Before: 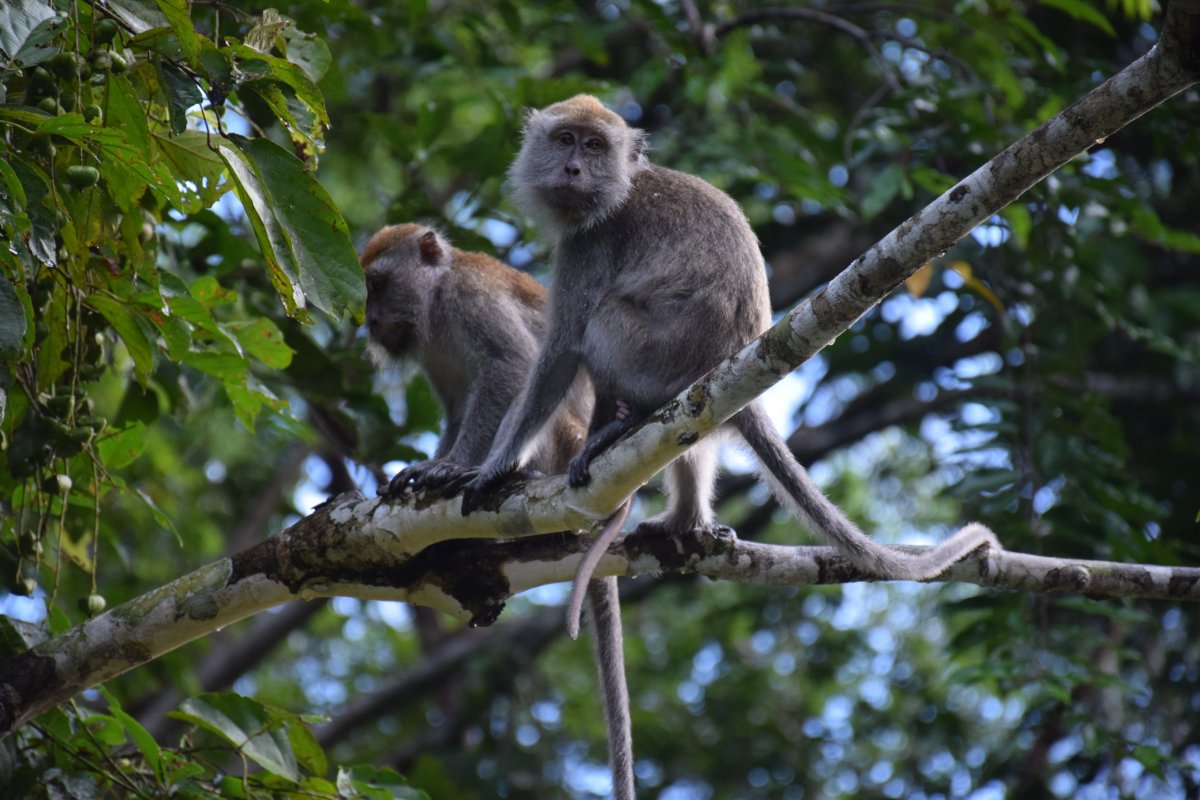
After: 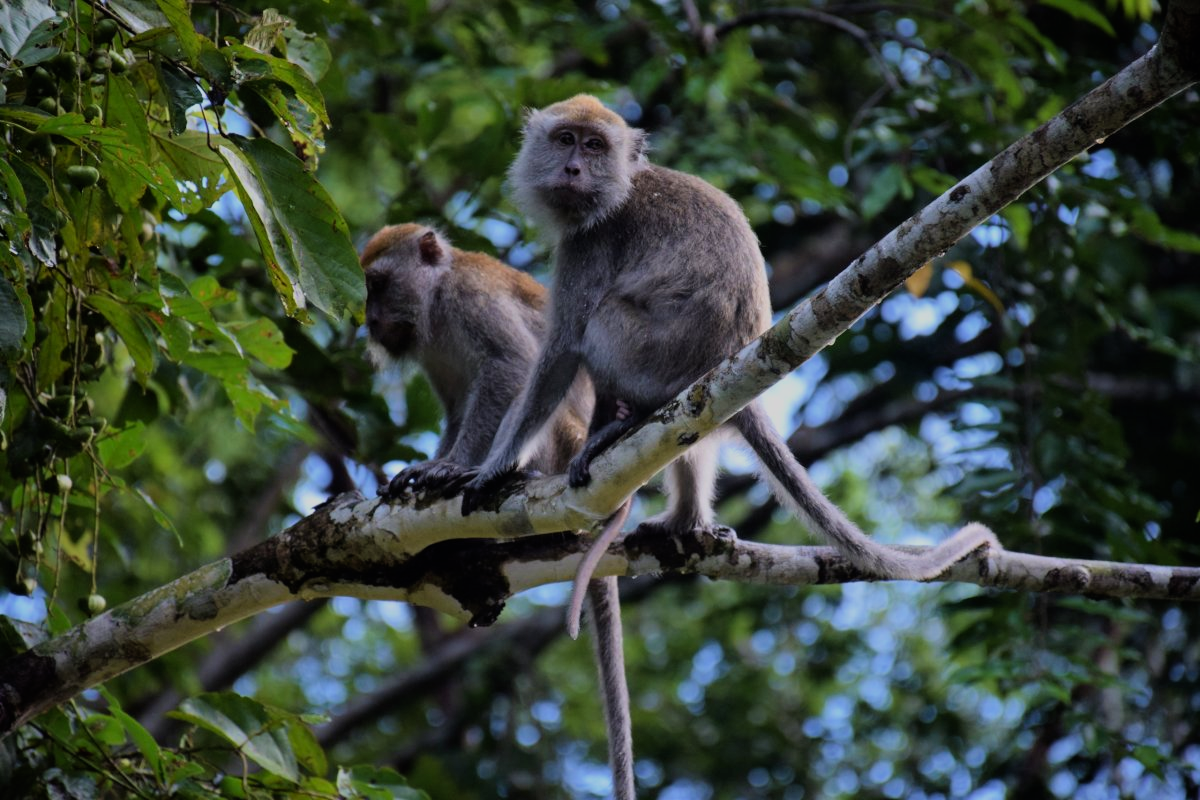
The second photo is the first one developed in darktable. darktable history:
filmic rgb: black relative exposure -7.65 EV, white relative exposure 4.56 EV, hardness 3.61, color science v6 (2022)
velvia: on, module defaults
